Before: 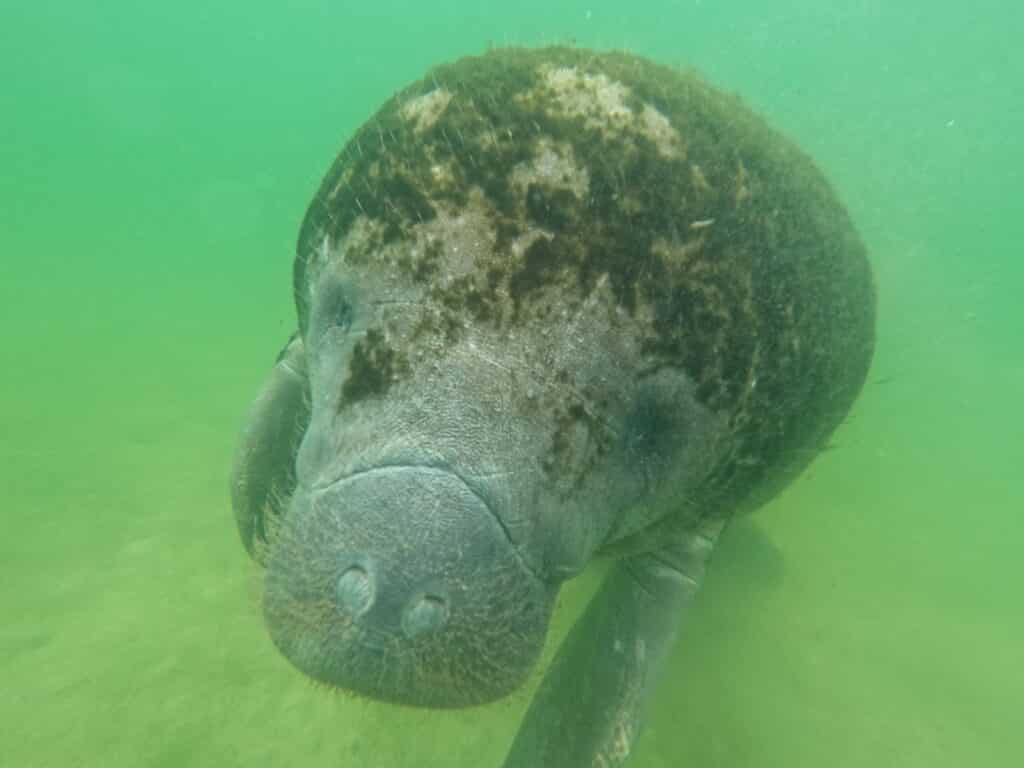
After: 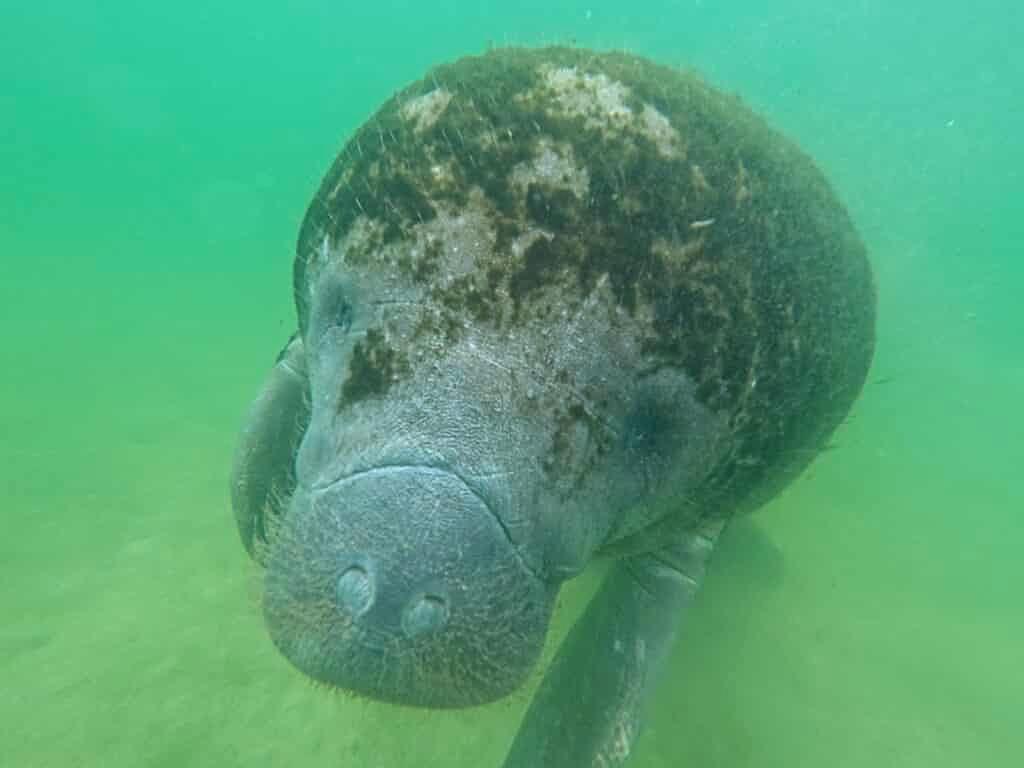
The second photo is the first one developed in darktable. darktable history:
color calibration: output colorfulness [0, 0.315, 0, 0], illuminant custom, x 0.372, y 0.382, temperature 4282.08 K, saturation algorithm version 1 (2020)
exposure: exposure 0.014 EV, compensate highlight preservation false
sharpen: on, module defaults
